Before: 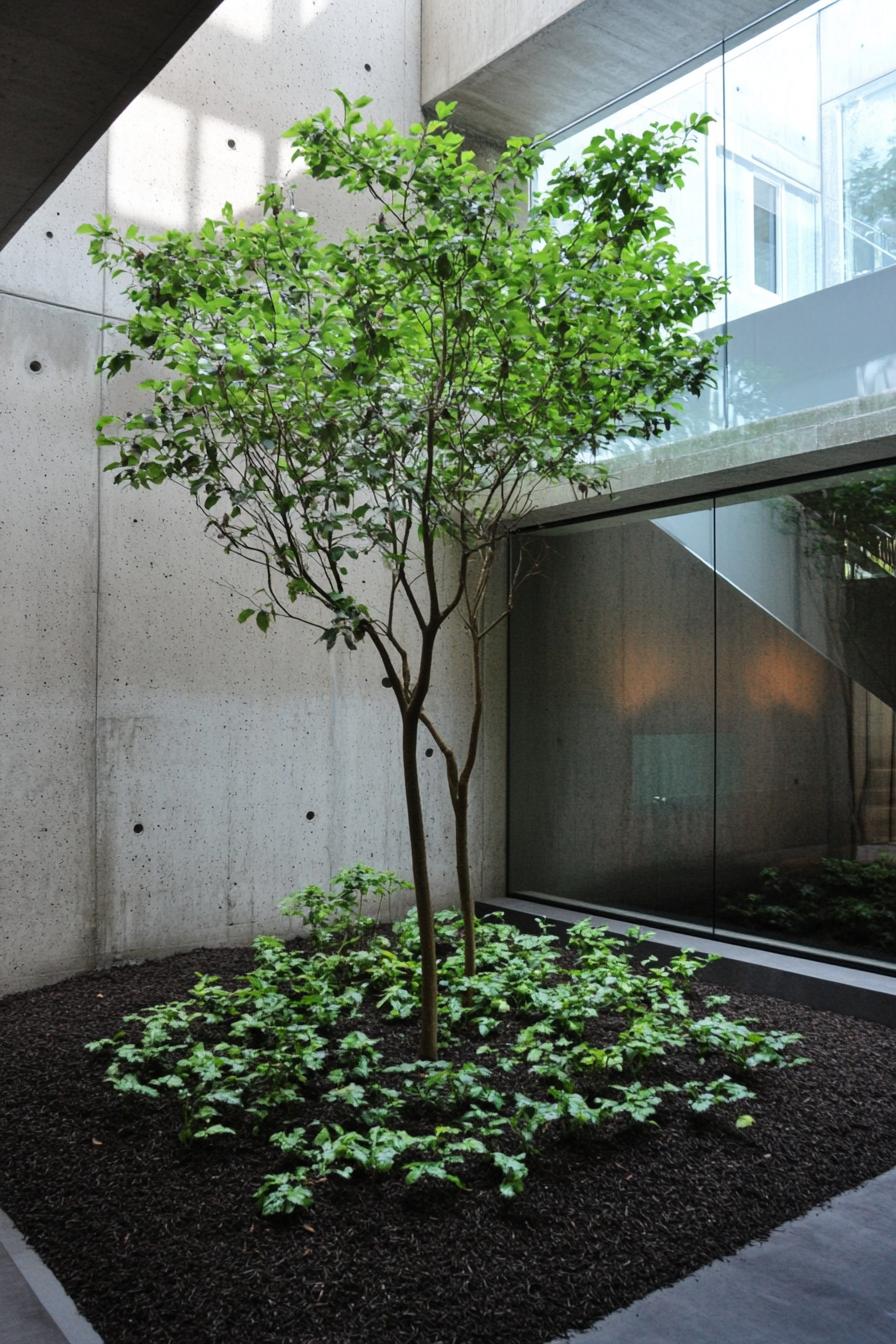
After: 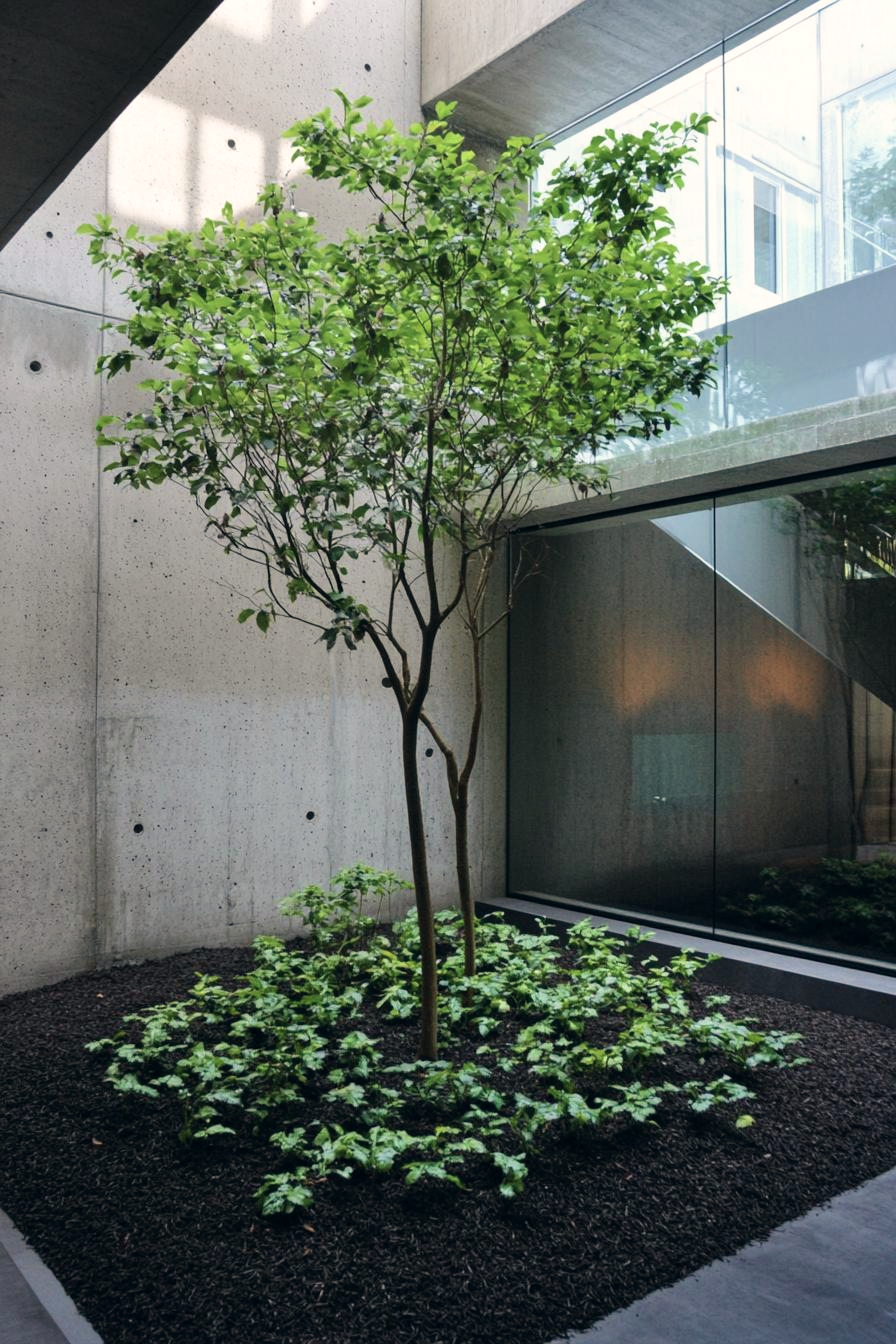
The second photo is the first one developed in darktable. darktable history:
velvia: on, module defaults
color correction: highlights a* 2.76, highlights b* 4.99, shadows a* -2.23, shadows b* -4.83, saturation 0.814
